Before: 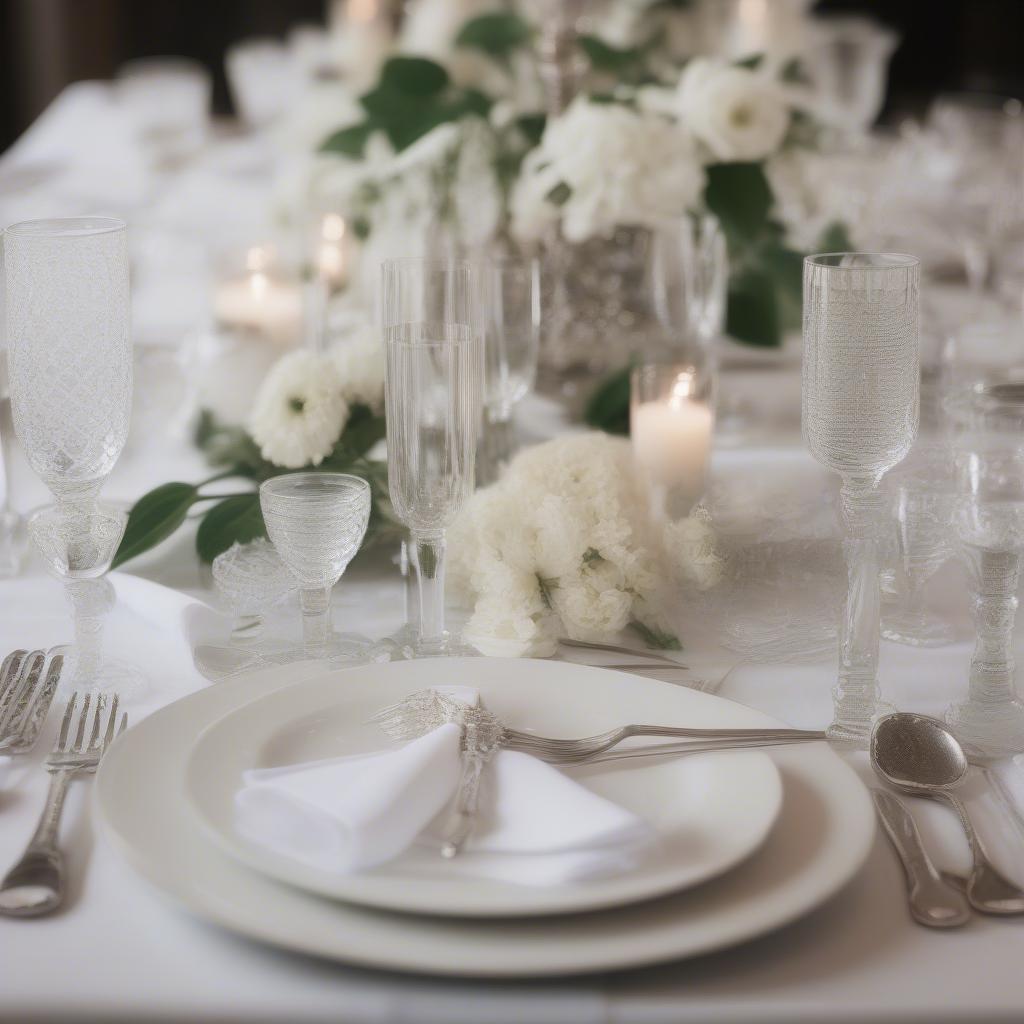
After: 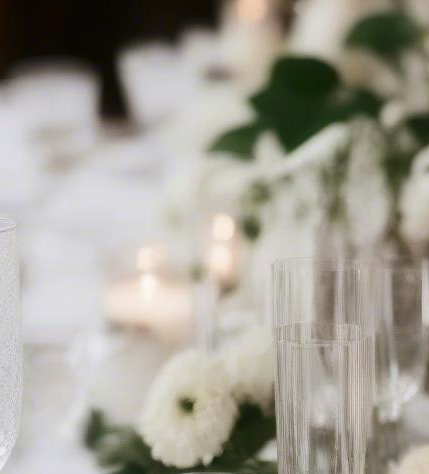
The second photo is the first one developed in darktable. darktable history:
contrast brightness saturation: contrast 0.19, brightness -0.11, saturation 0.21
crop and rotate: left 10.817%, top 0.062%, right 47.194%, bottom 53.626%
